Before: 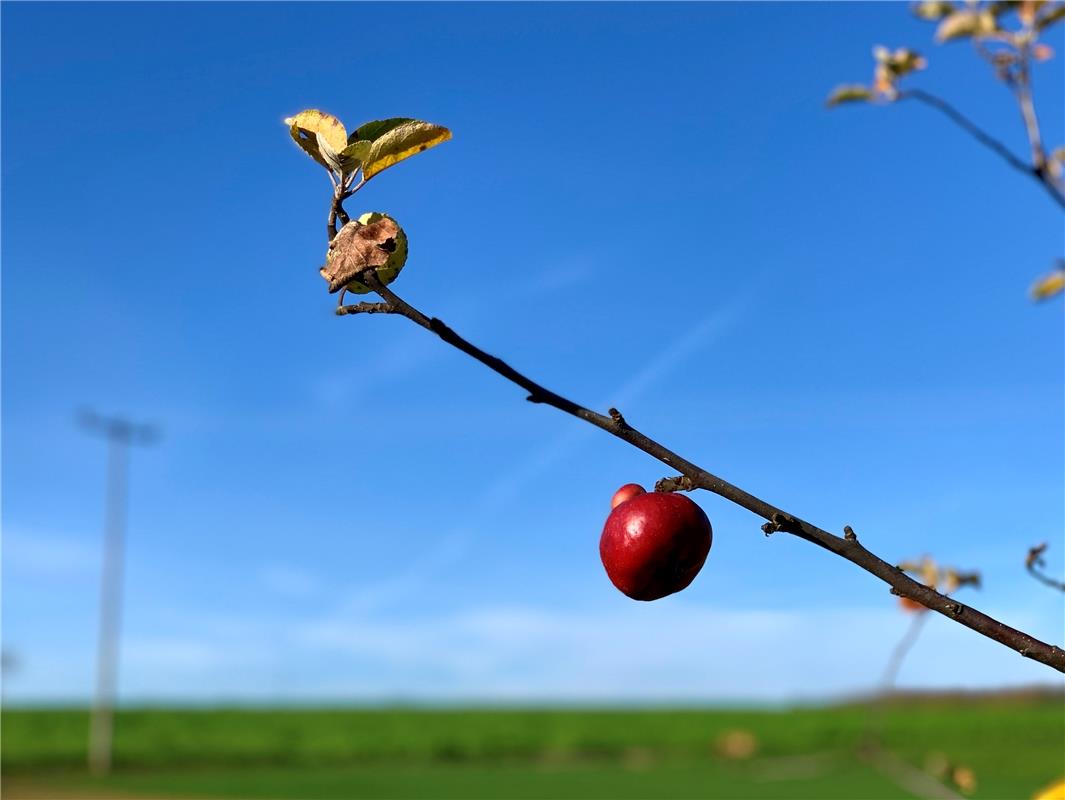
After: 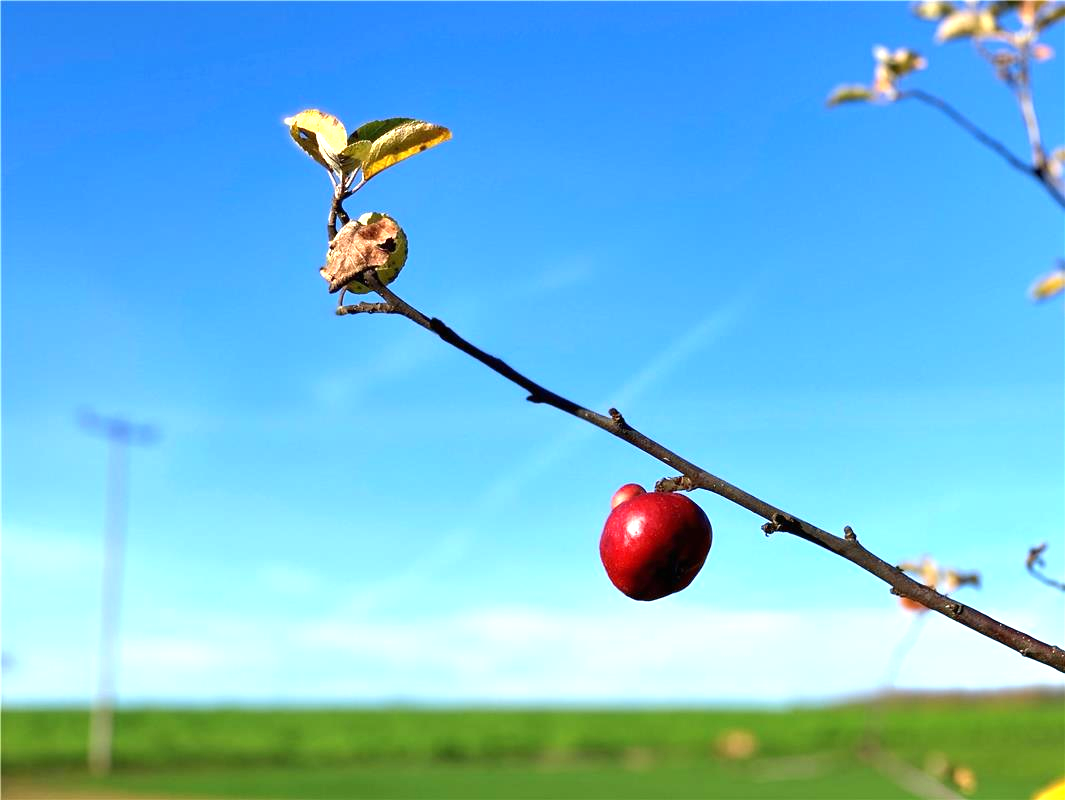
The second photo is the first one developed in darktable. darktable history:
exposure: black level correction 0, exposure 1 EV, compensate highlight preservation false
